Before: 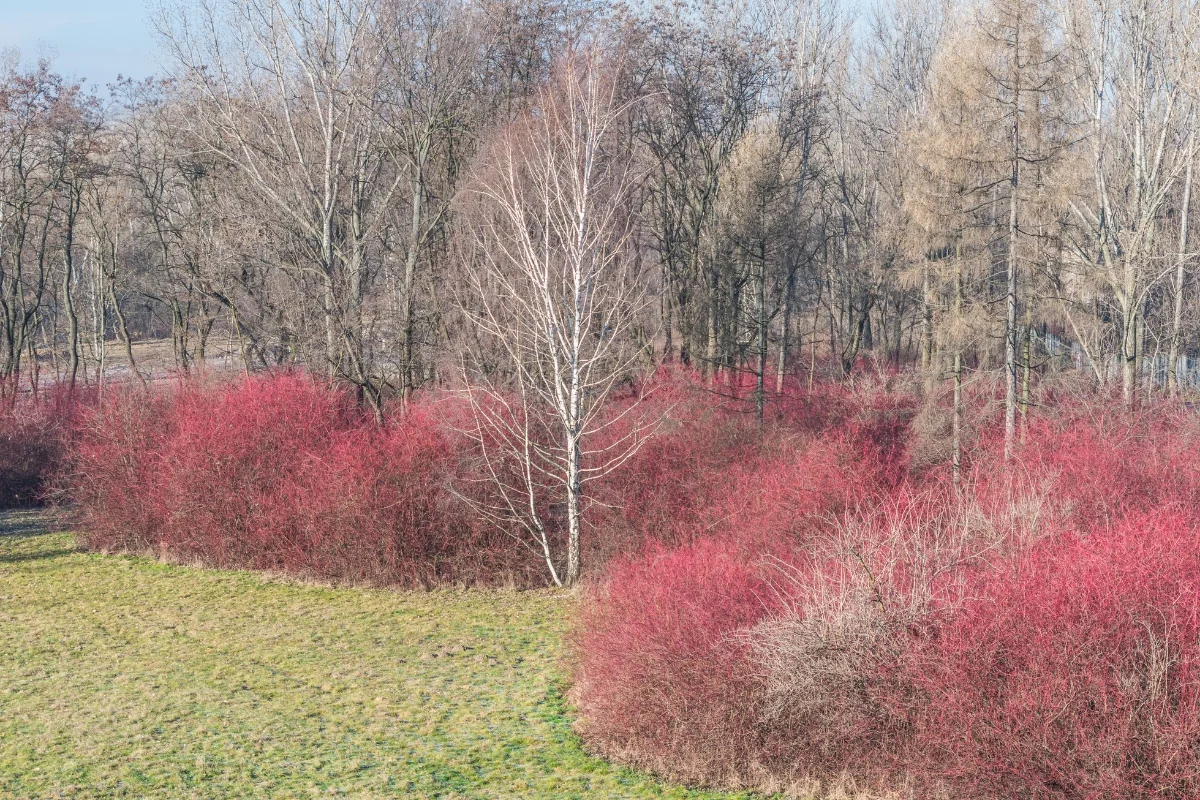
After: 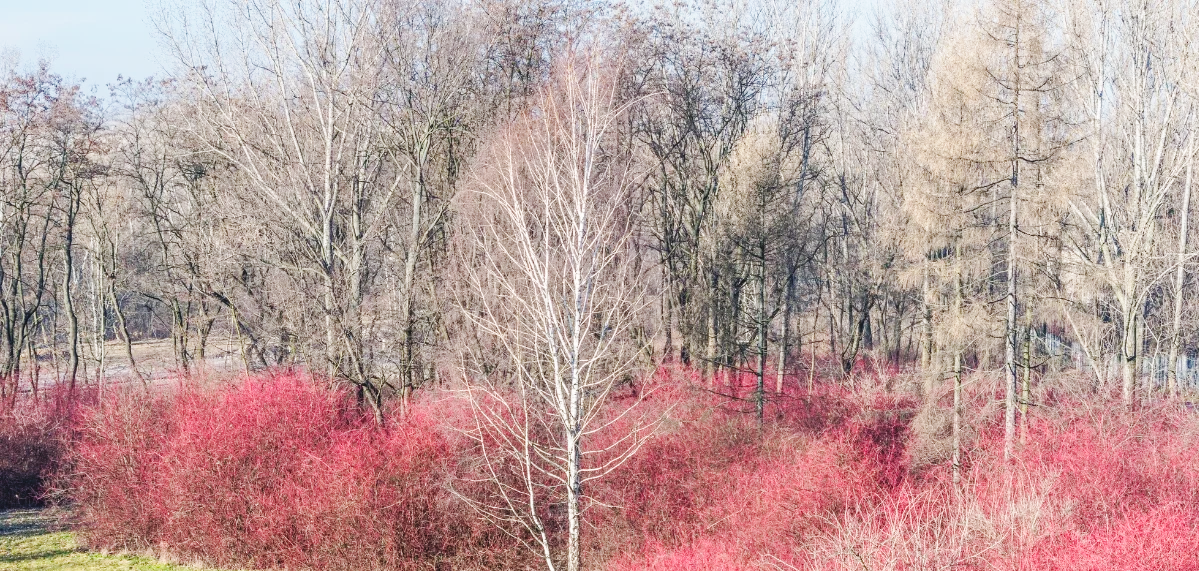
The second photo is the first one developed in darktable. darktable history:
base curve: curves: ch0 [(0, 0) (0.032, 0.025) (0.121, 0.166) (0.206, 0.329) (0.605, 0.79) (1, 1)], preserve colors none
crop: bottom 28.576%
